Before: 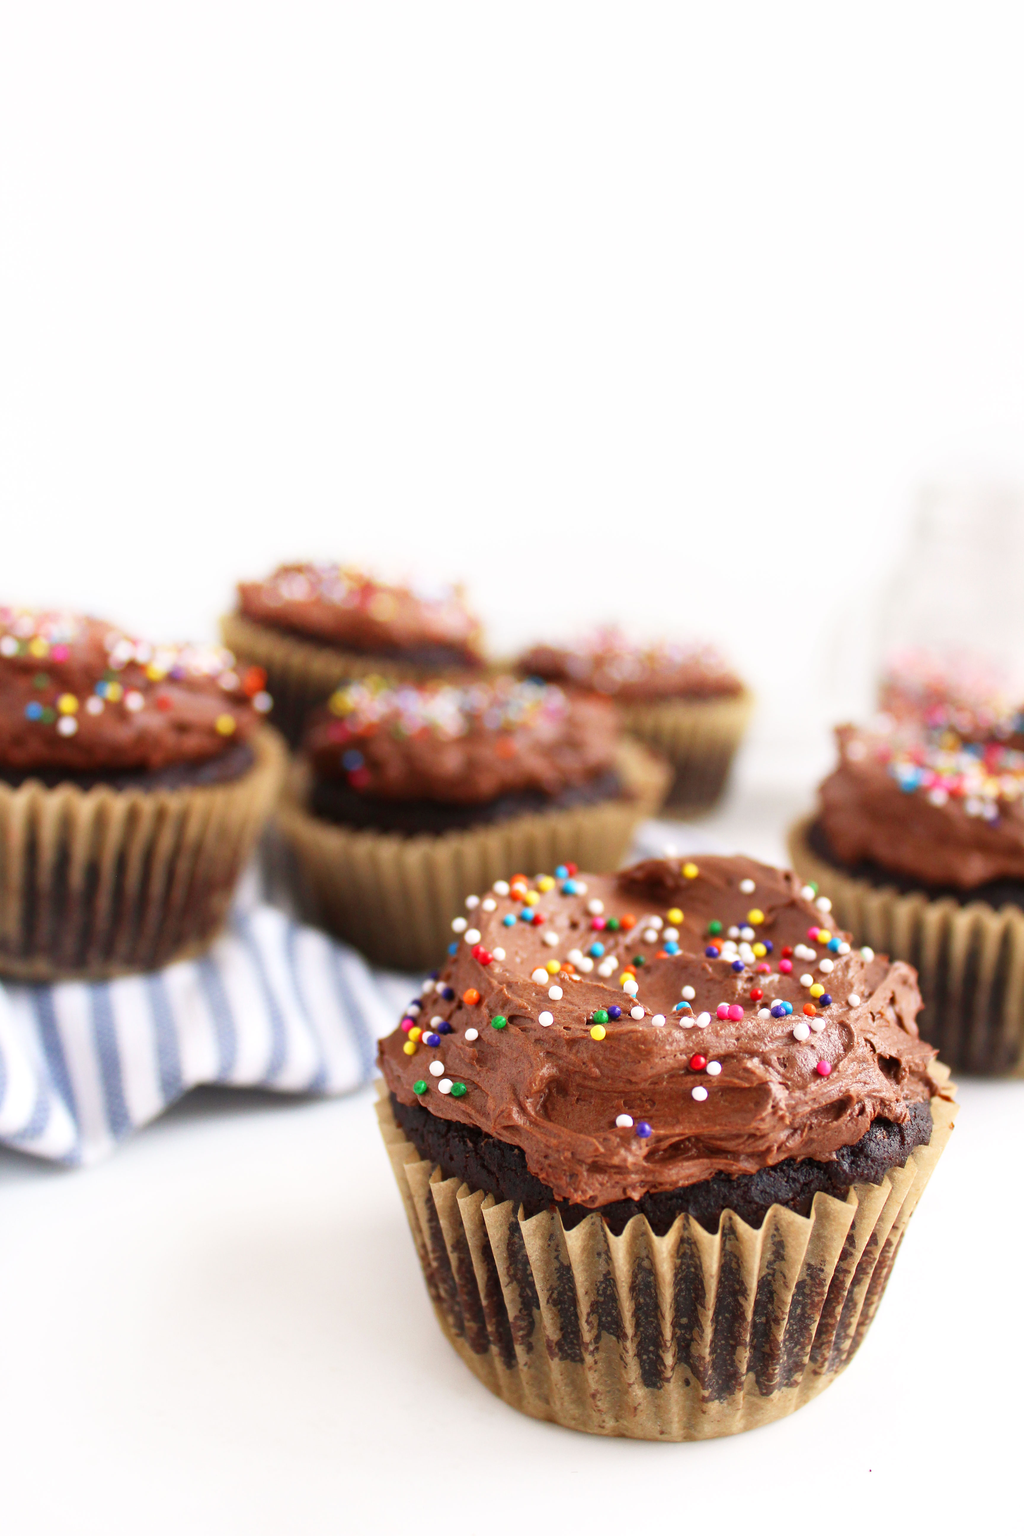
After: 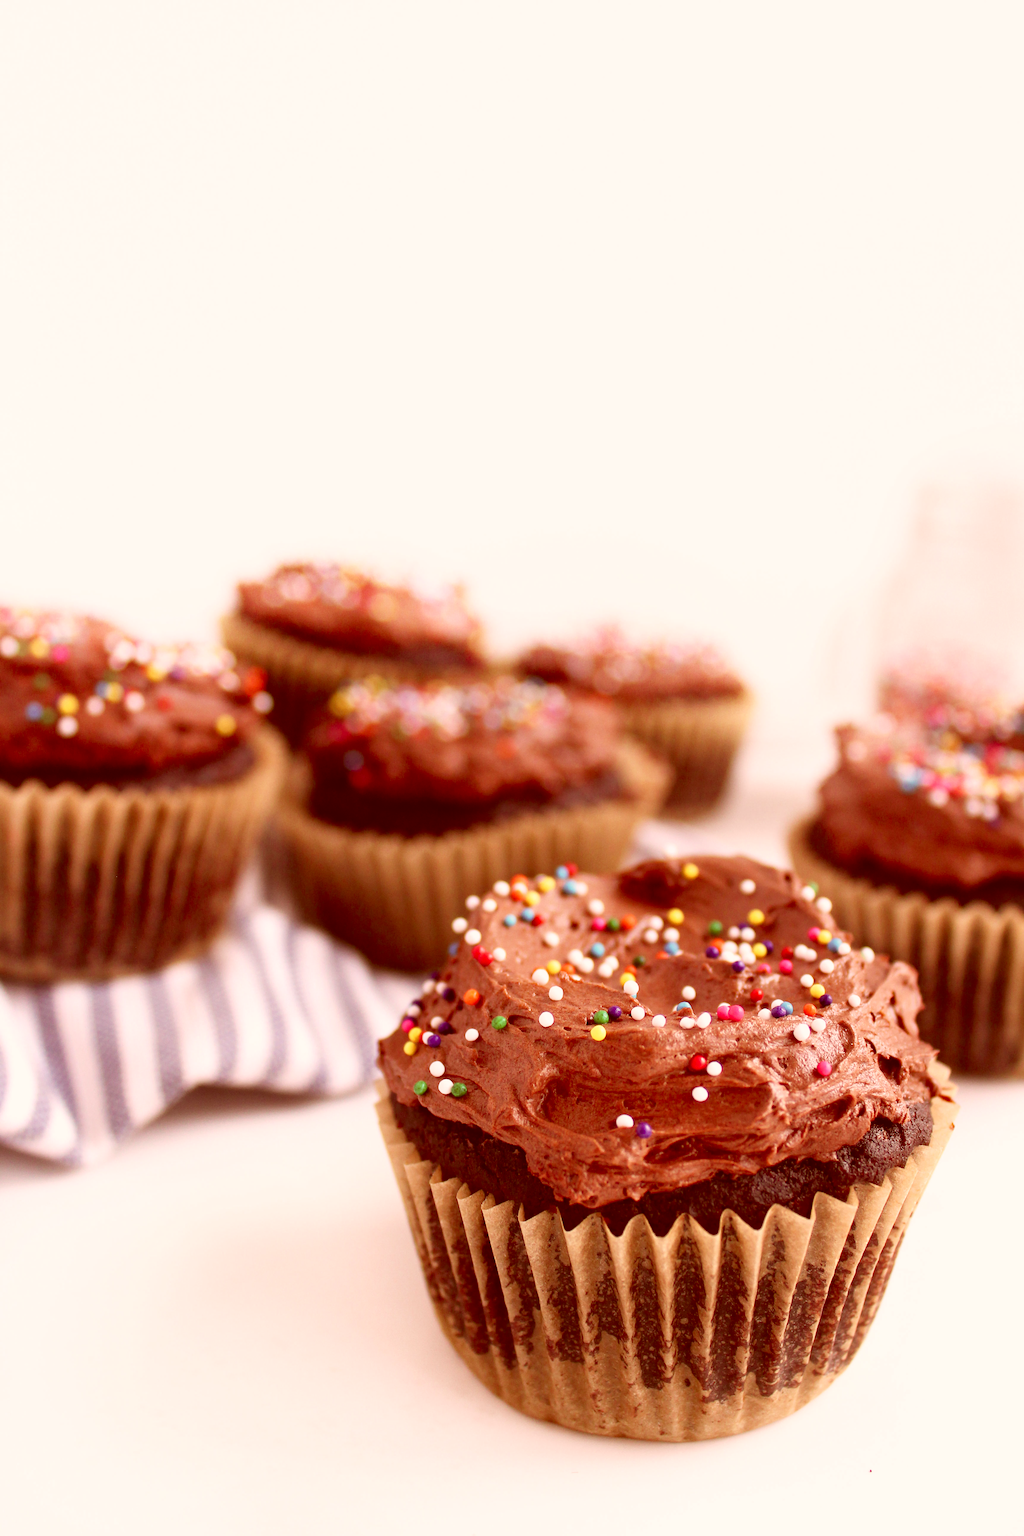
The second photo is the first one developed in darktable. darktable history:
white balance: red 1, blue 1
color correction: highlights a* 9.03, highlights b* 8.71, shadows a* 40, shadows b* 40, saturation 0.8
